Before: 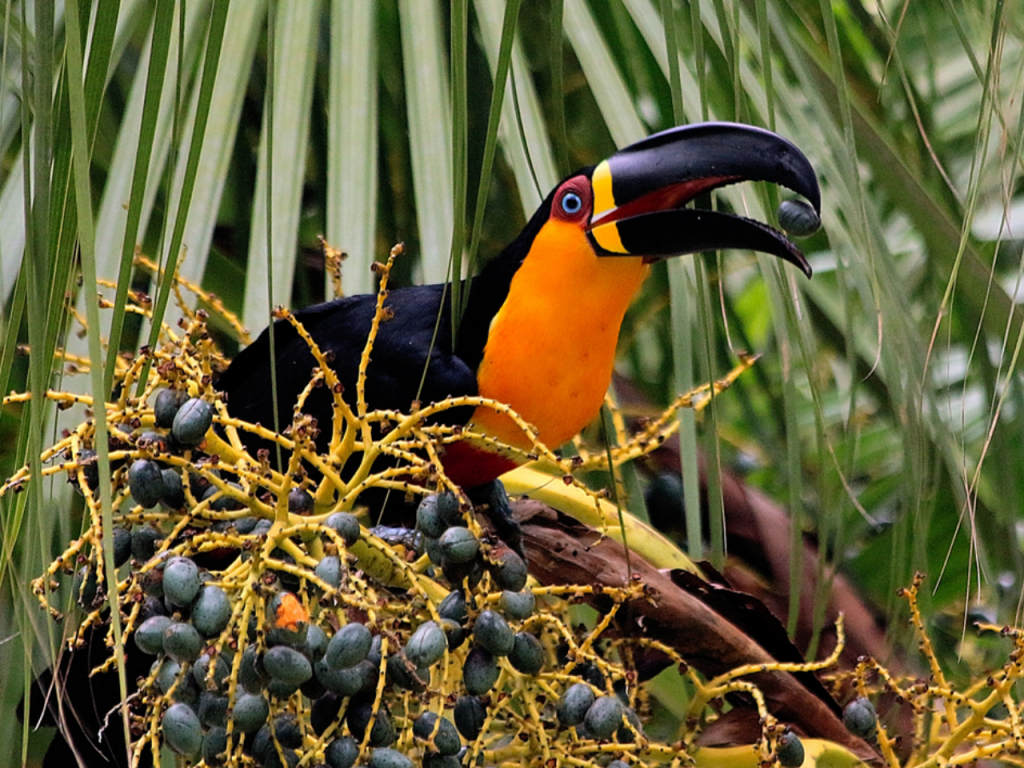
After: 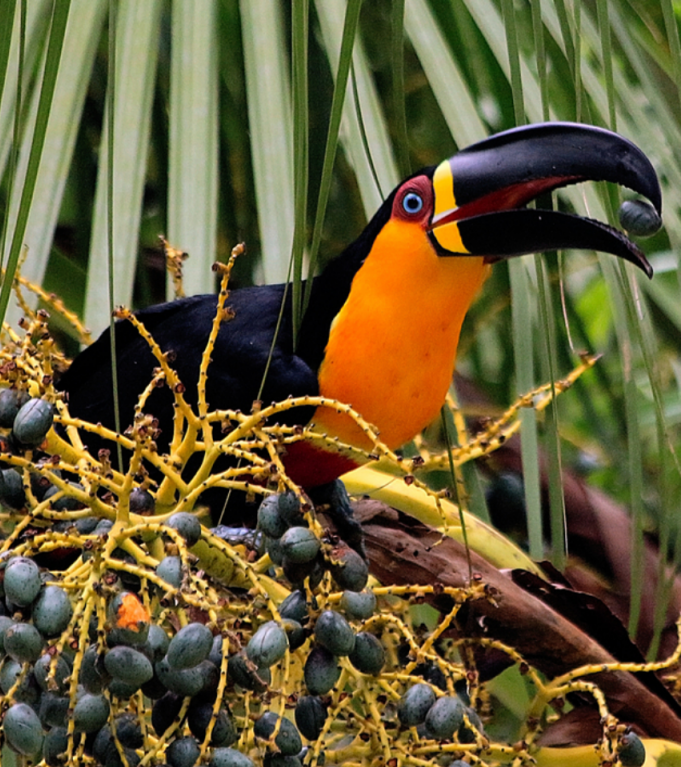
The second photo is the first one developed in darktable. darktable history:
crop and rotate: left 15.616%, right 17.793%
